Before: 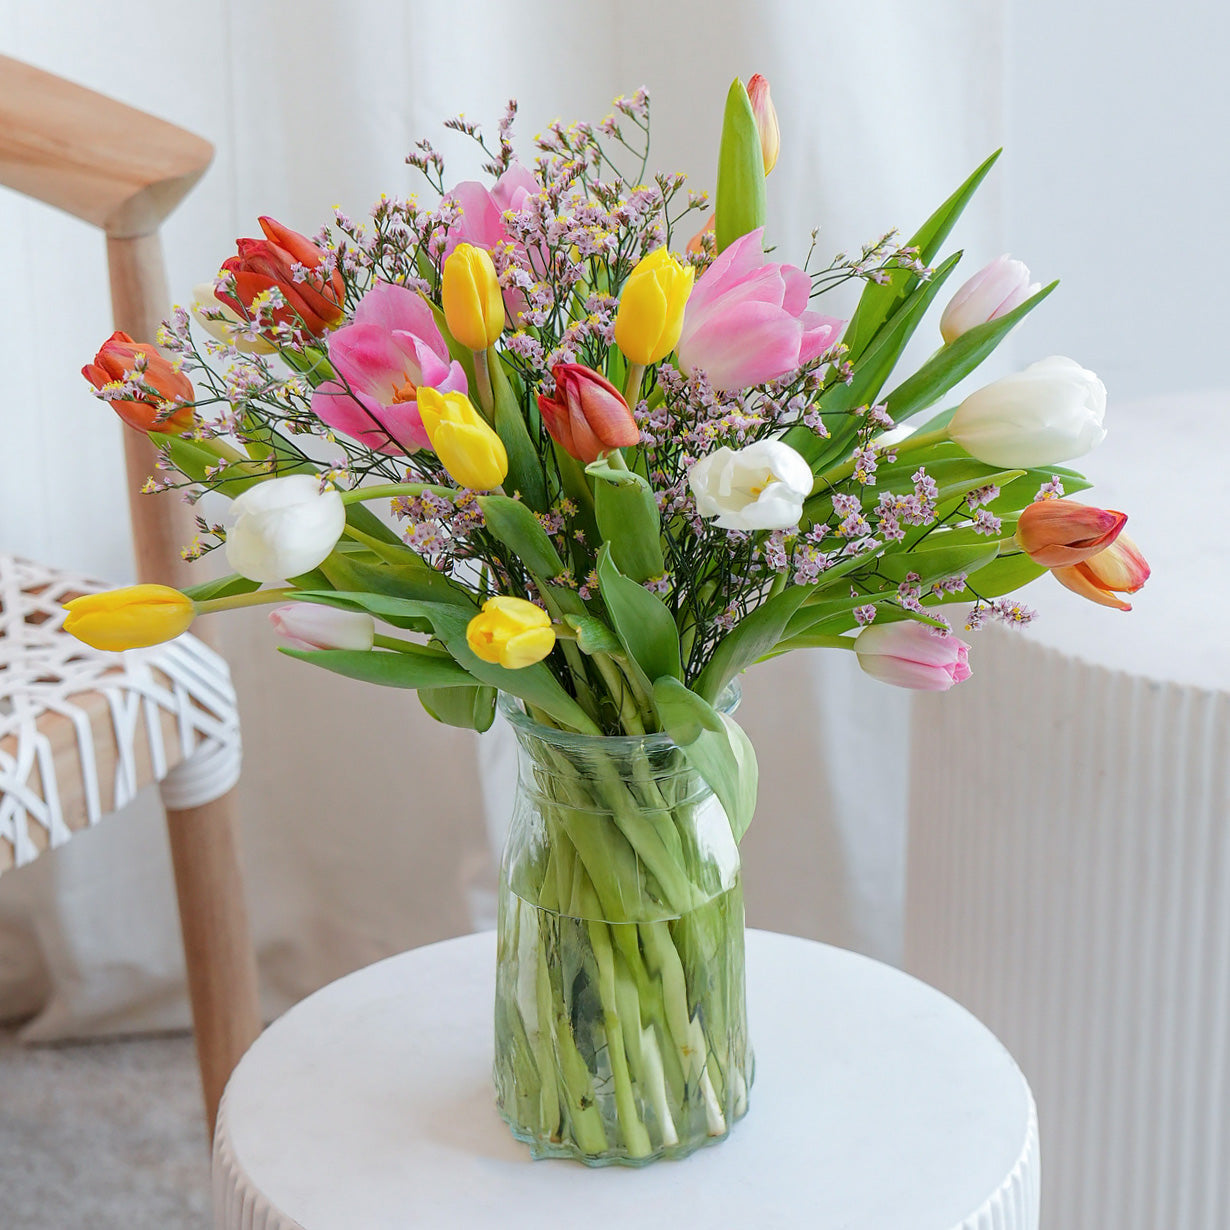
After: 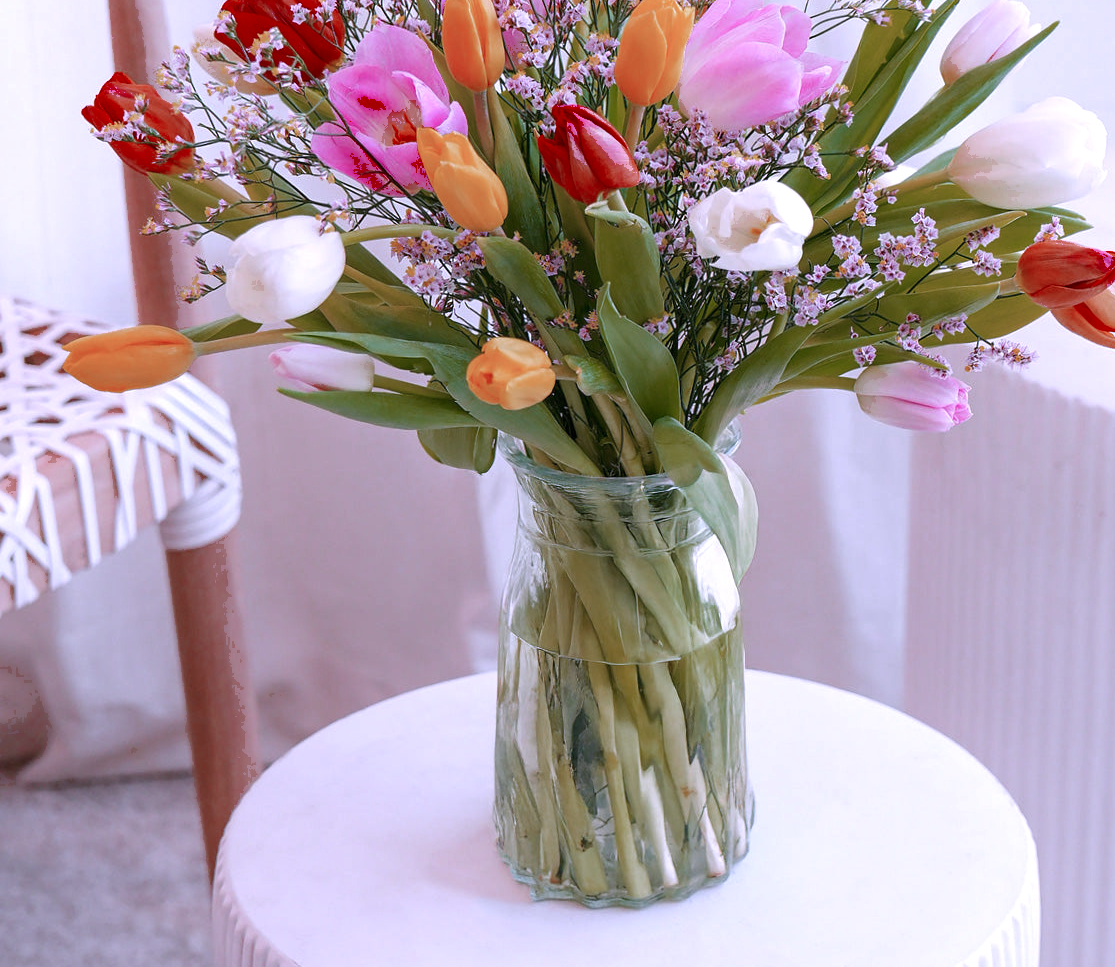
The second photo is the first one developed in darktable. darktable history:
color zones: curves: ch0 [(0, 0.299) (0.25, 0.383) (0.456, 0.352) (0.736, 0.571)]; ch1 [(0, 0.63) (0.151, 0.568) (0.254, 0.416) (0.47, 0.558) (0.732, 0.37) (0.909, 0.492)]; ch2 [(0.004, 0.604) (0.158, 0.443) (0.257, 0.403) (0.761, 0.468)]
crop: top 21.082%, right 9.337%, bottom 0.246%
color correction: highlights a* 15.04, highlights b* -24.28
